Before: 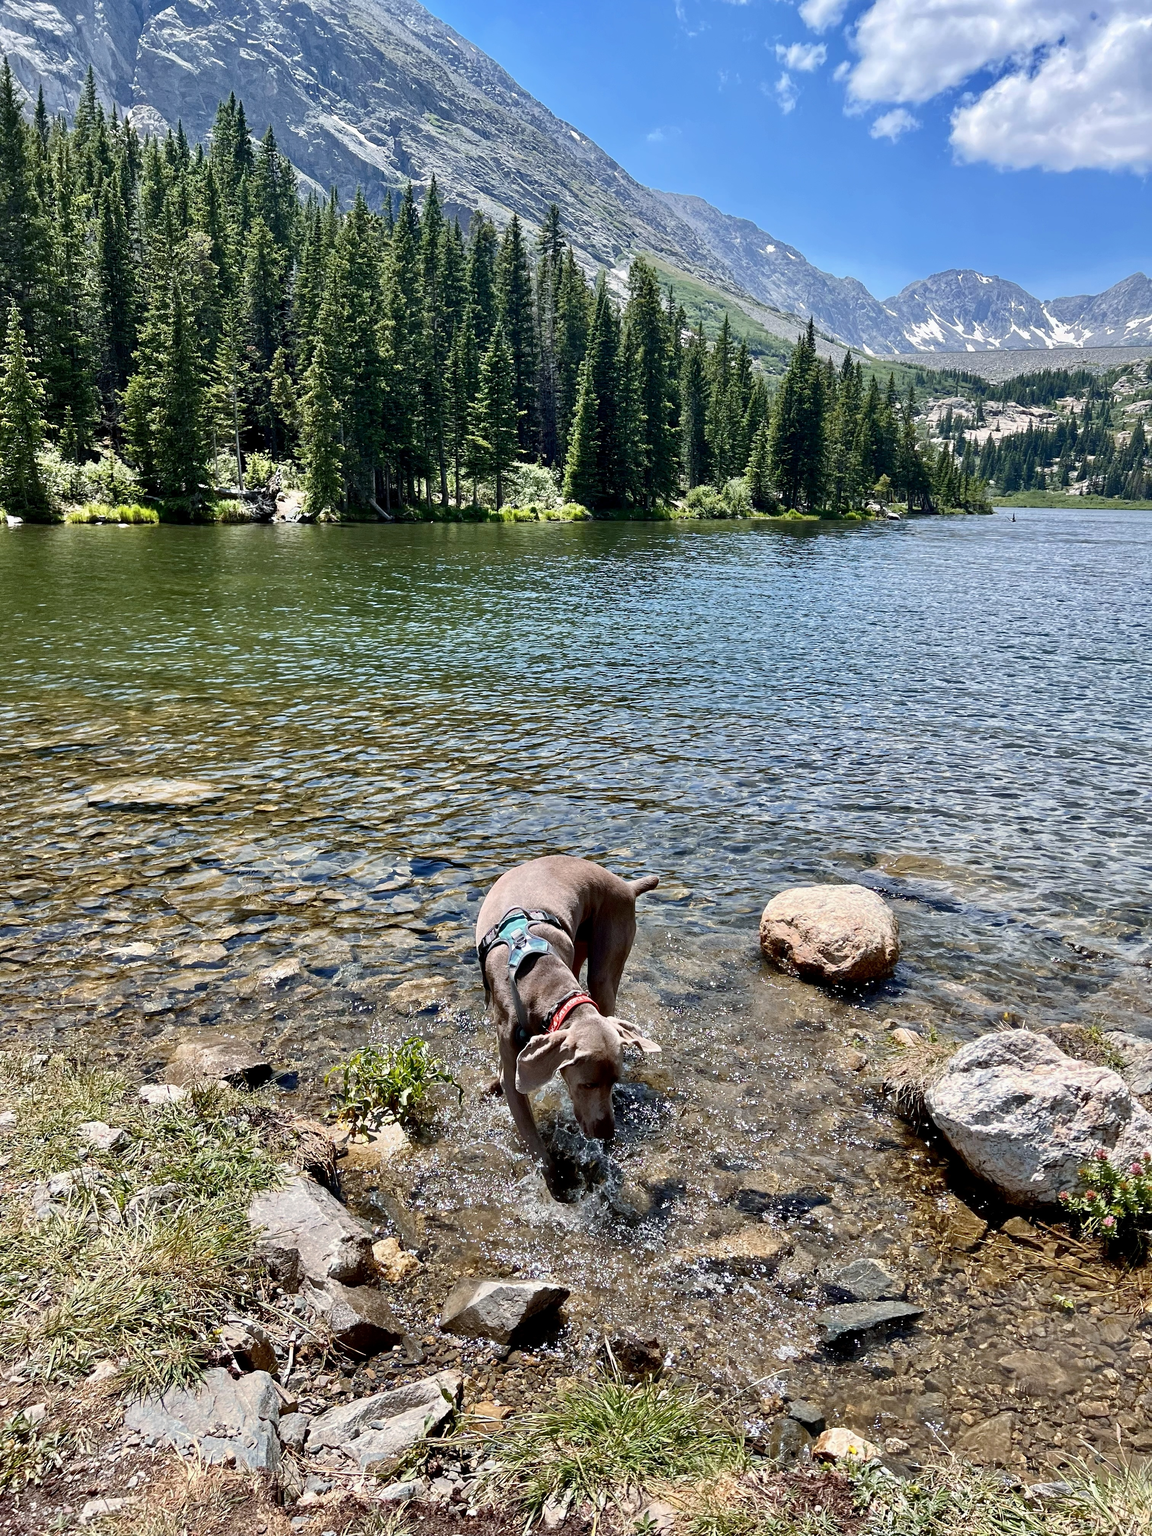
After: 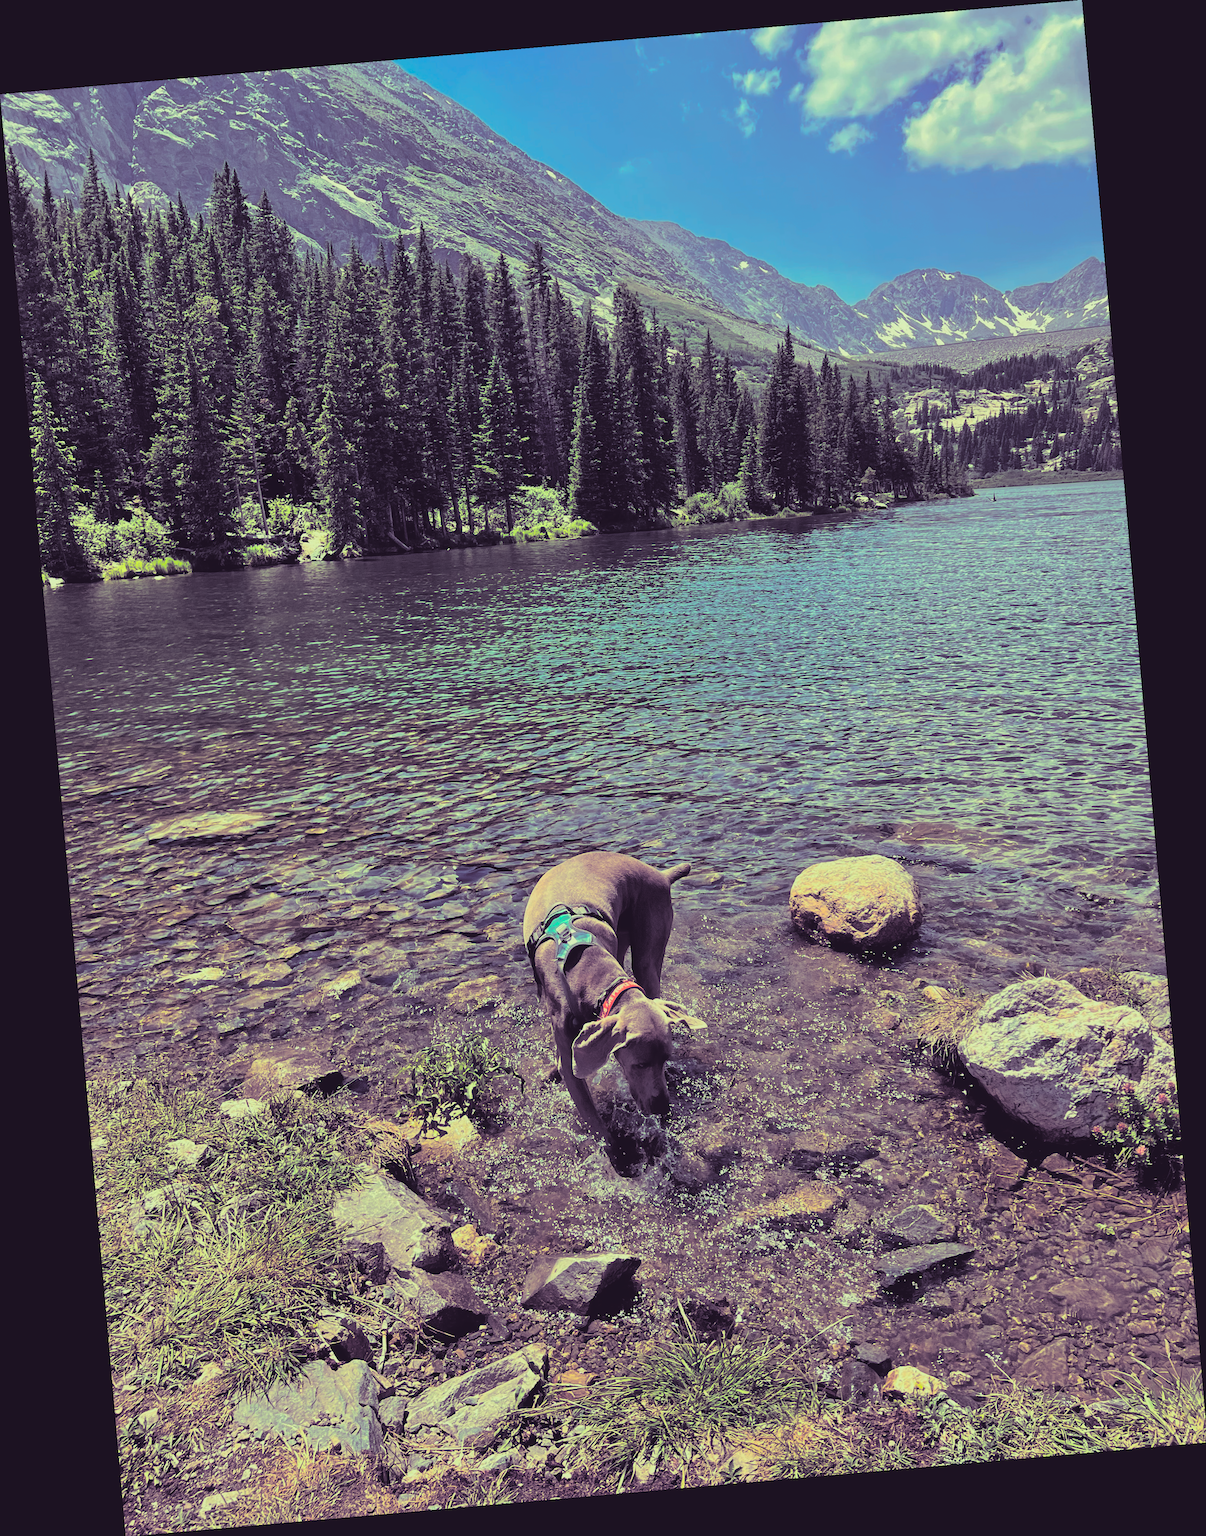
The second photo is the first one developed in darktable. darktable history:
color balance rgb: shadows lift › chroma 7.23%, shadows lift › hue 246.48°, highlights gain › chroma 5.38%, highlights gain › hue 196.93°, white fulcrum 1 EV
contrast brightness saturation: contrast -0.19, saturation 0.19
rotate and perspective: rotation -4.98°, automatic cropping off
white balance: red 1.138, green 0.996, blue 0.812
split-toning: shadows › hue 266.4°, shadows › saturation 0.4, highlights › hue 61.2°, highlights › saturation 0.3, compress 0%
